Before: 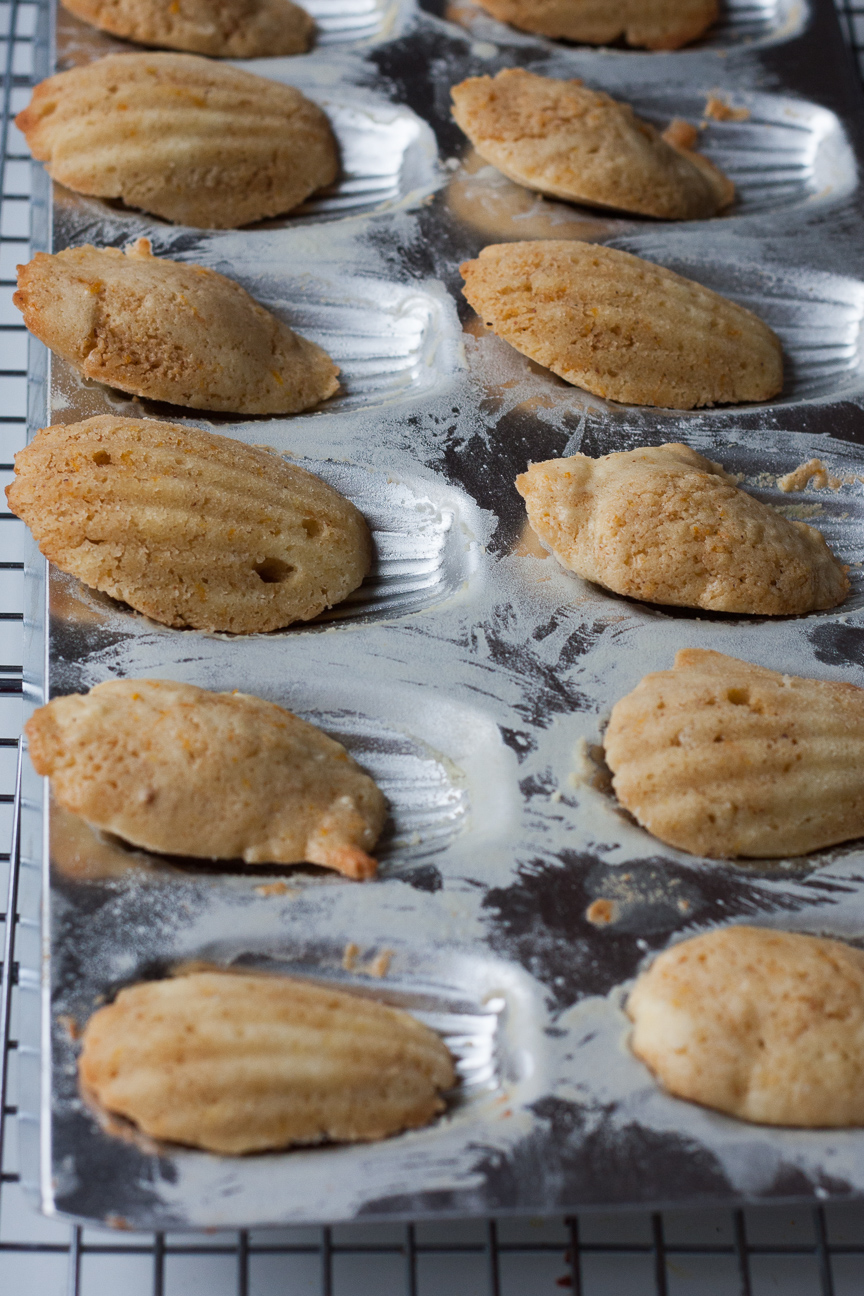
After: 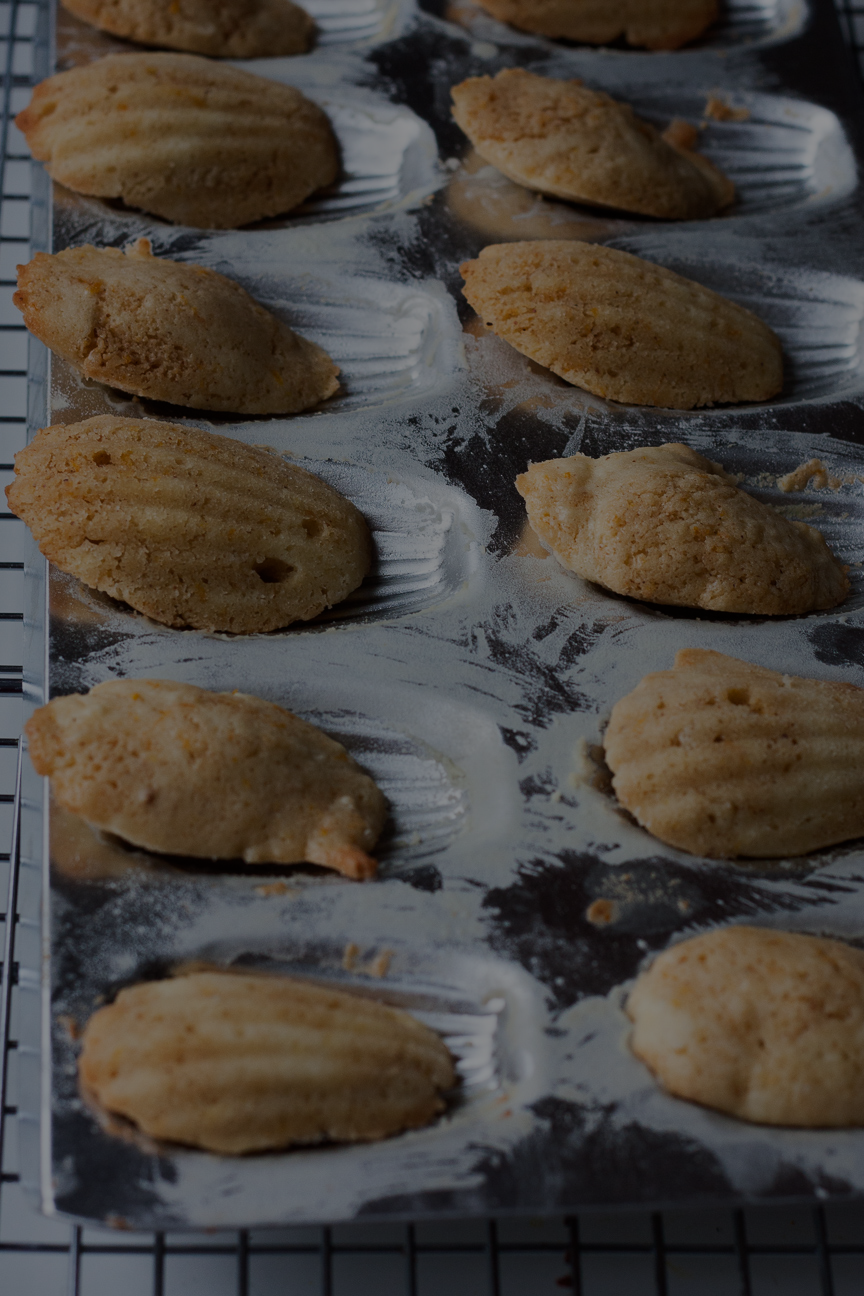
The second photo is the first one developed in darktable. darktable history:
tone equalizer: -8 EV -1.97 EV, -7 EV -1.97 EV, -6 EV -1.97 EV, -5 EV -2 EV, -4 EV -1.98 EV, -3 EV -1.97 EV, -2 EV -1.99 EV, -1 EV -1.61 EV, +0 EV -1.99 EV
